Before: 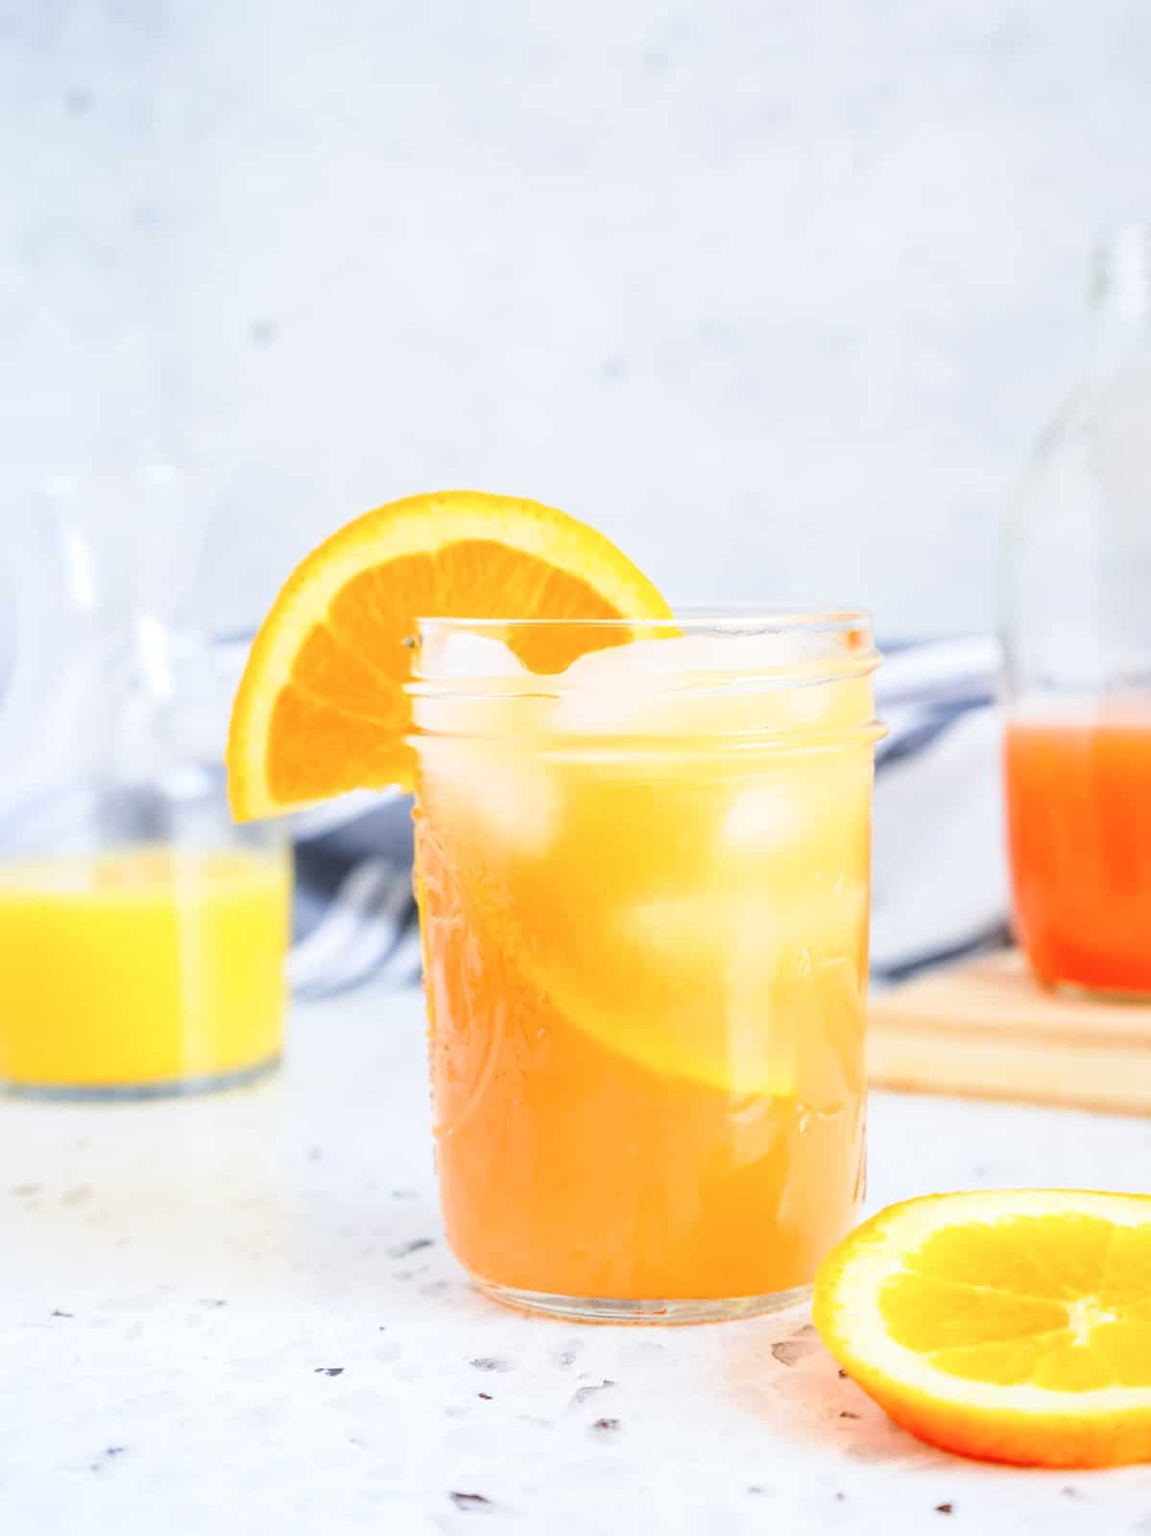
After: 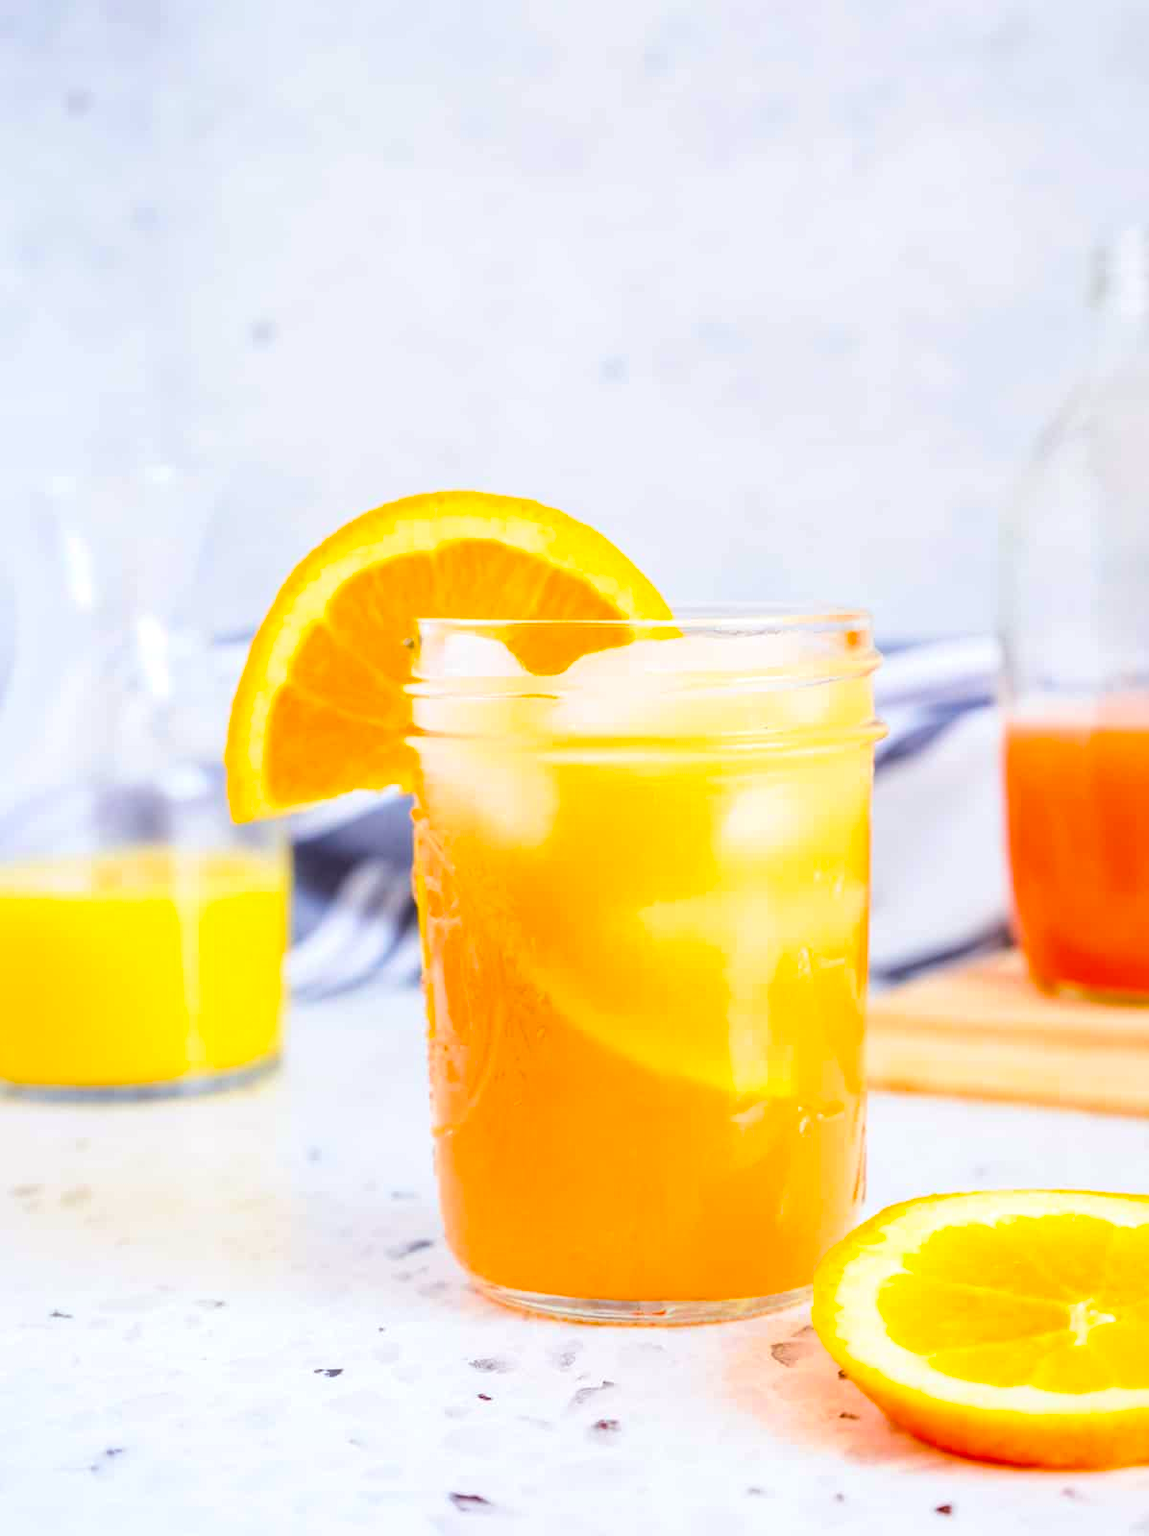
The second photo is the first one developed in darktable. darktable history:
color balance rgb: power › luminance -7.855%, power › chroma 1.339%, power › hue 330.31°, perceptual saturation grading › global saturation 30.928%, global vibrance 28.035%
crop and rotate: left 0.093%, bottom 0.005%
